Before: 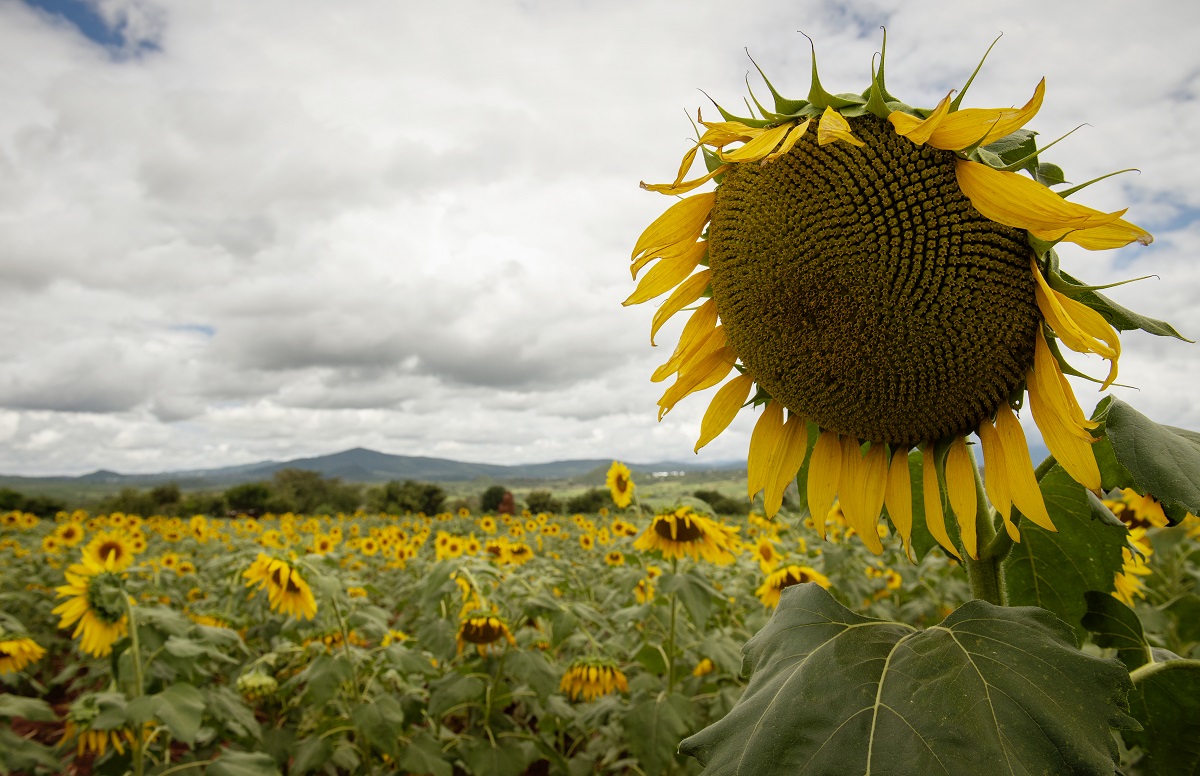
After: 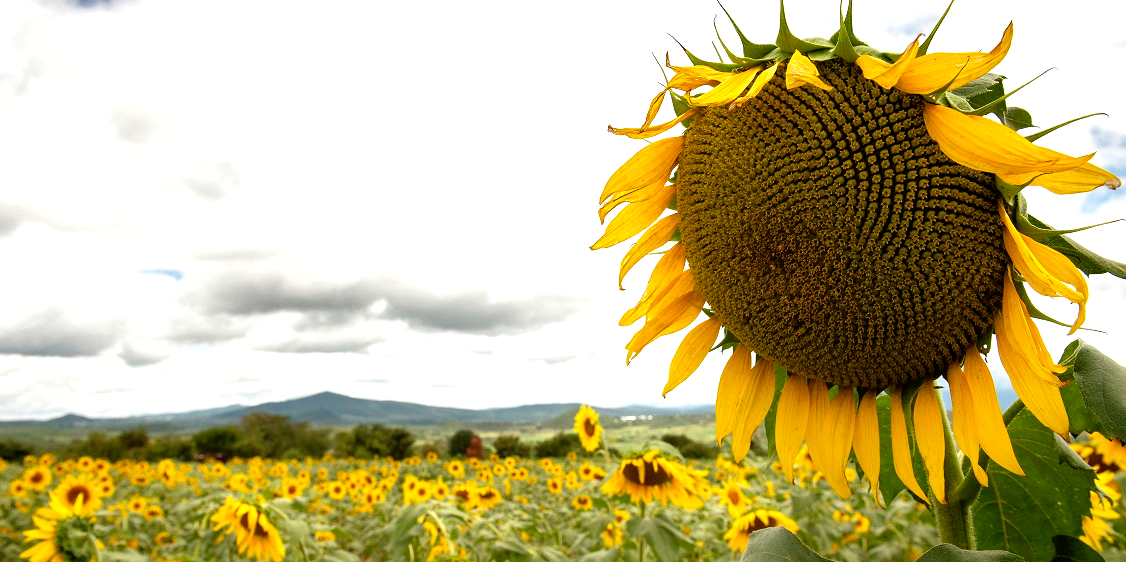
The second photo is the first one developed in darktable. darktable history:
crop: left 2.737%, top 7.287%, right 3.421%, bottom 20.179%
exposure: exposure 0.74 EV, compensate highlight preservation false
shadows and highlights: shadows 35, highlights -35, soften with gaussian
